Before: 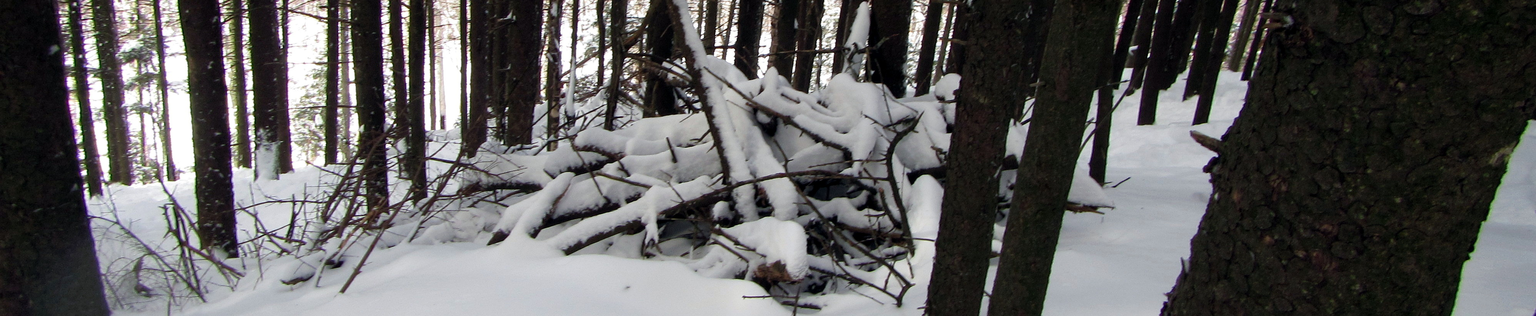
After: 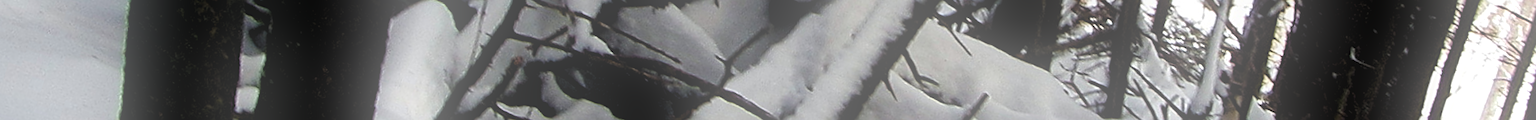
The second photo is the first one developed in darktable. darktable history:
crop and rotate: angle 16.12°, top 30.835%, bottom 35.653%
color balance rgb: perceptual saturation grading › global saturation 20%, perceptual saturation grading › highlights -25%, perceptual saturation grading › shadows 25%, global vibrance 50%
rgb levels: levels [[0.01, 0.419, 0.839], [0, 0.5, 1], [0, 0.5, 1]]
sharpen: on, module defaults
rotate and perspective: rotation -1.75°, automatic cropping off
contrast brightness saturation: contrast 0.1, saturation -0.36
haze removal: compatibility mode true, adaptive false
soften: size 60.24%, saturation 65.46%, brightness 0.506 EV, mix 25.7%
